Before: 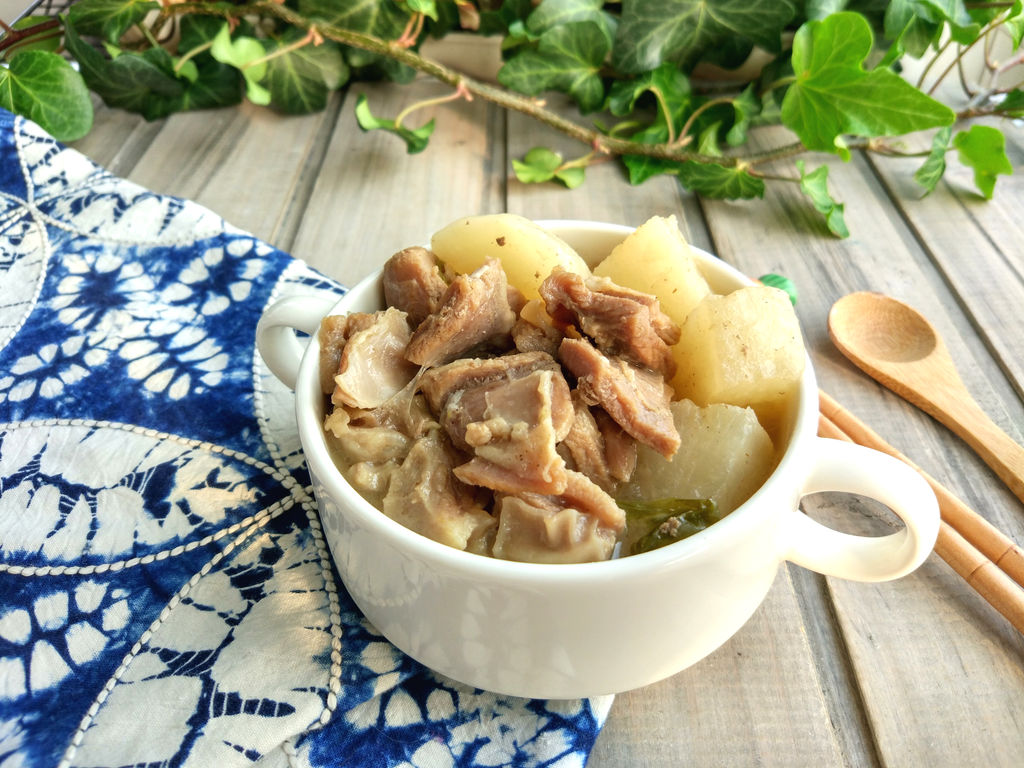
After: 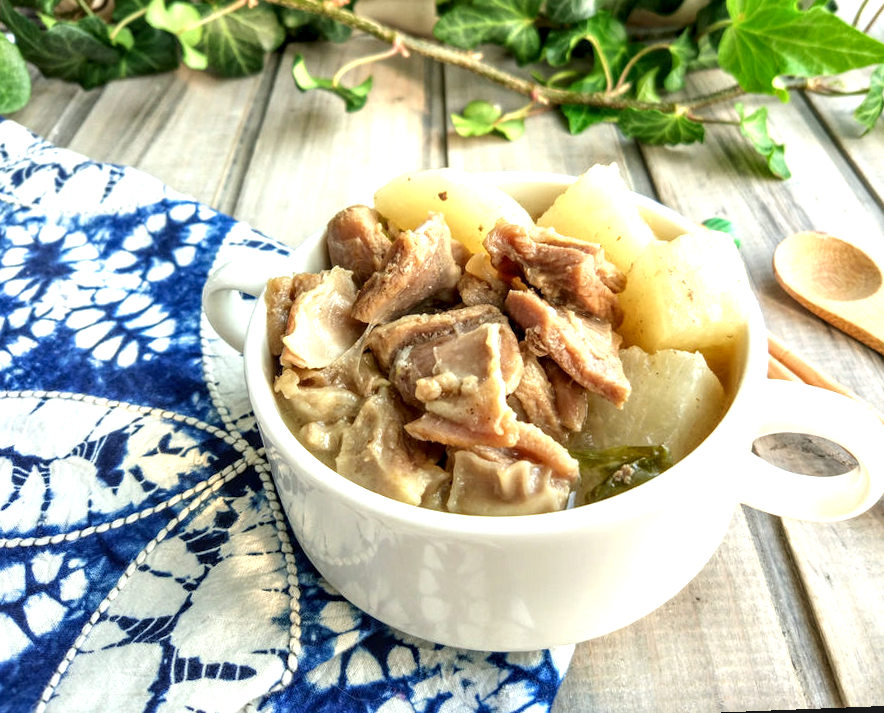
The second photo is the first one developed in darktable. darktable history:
rotate and perspective: rotation -2.29°, automatic cropping off
crop: left 6.446%, top 8.188%, right 9.538%, bottom 3.548%
local contrast: detail 140%
white balance: red 0.988, blue 1.017
exposure: black level correction 0.001, exposure 0.5 EV, compensate exposure bias true, compensate highlight preservation false
